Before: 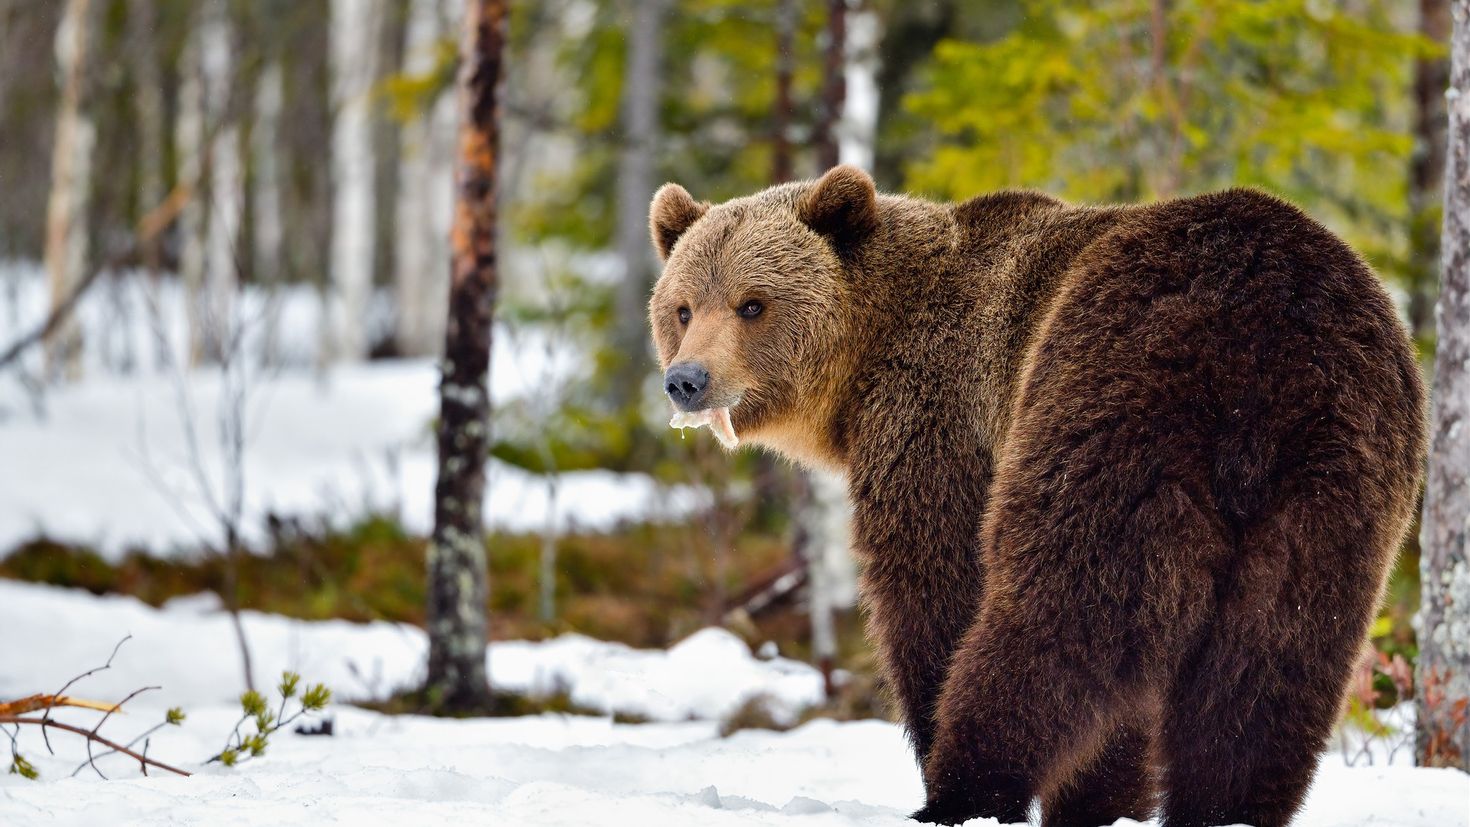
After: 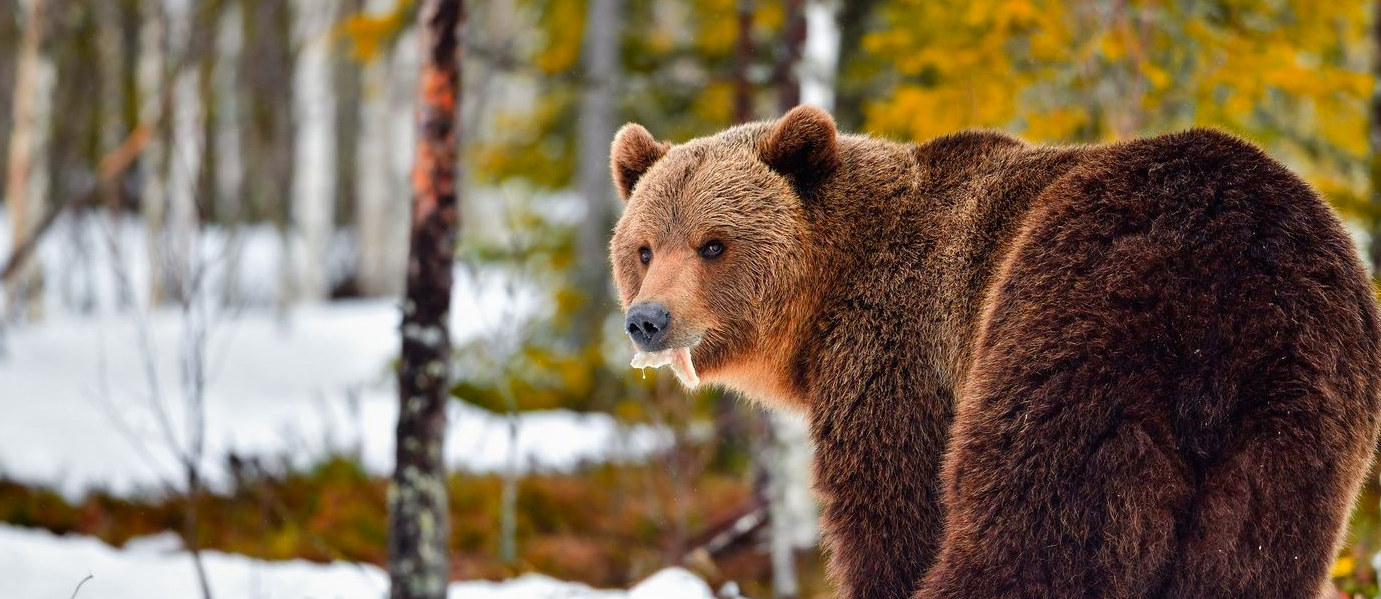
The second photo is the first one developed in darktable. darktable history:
color zones: curves: ch1 [(0.24, 0.634) (0.75, 0.5)]; ch2 [(0.253, 0.437) (0.745, 0.491)]
exposure: compensate exposure bias true, compensate highlight preservation false
crop: left 2.708%, top 7.305%, right 3.337%, bottom 20.262%
